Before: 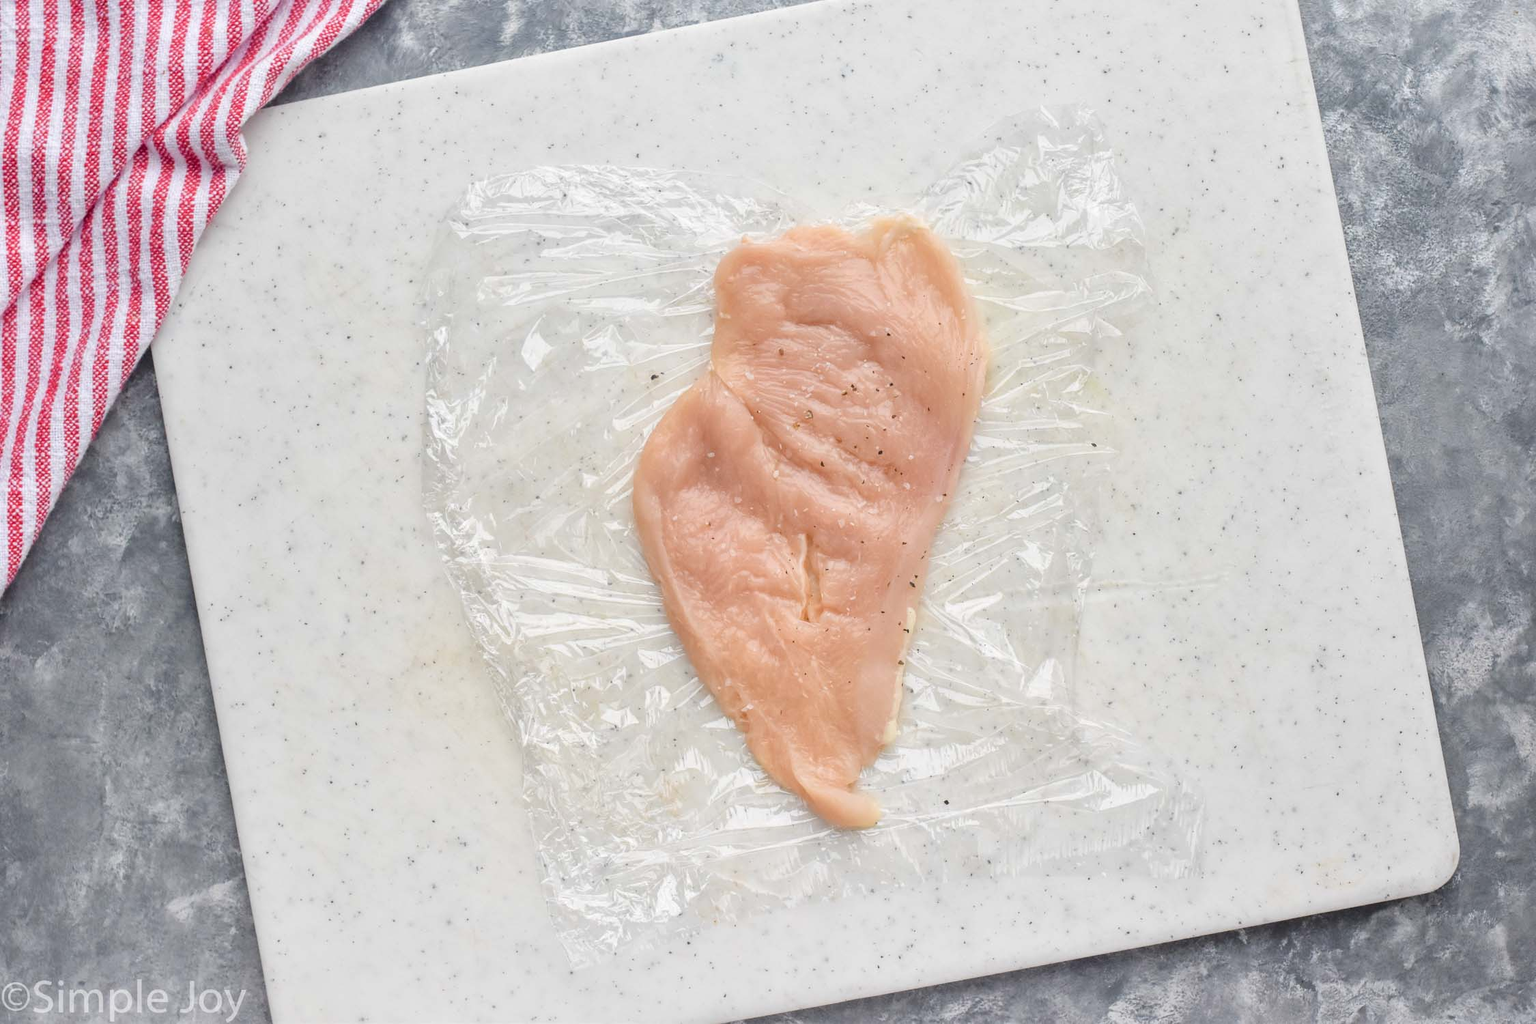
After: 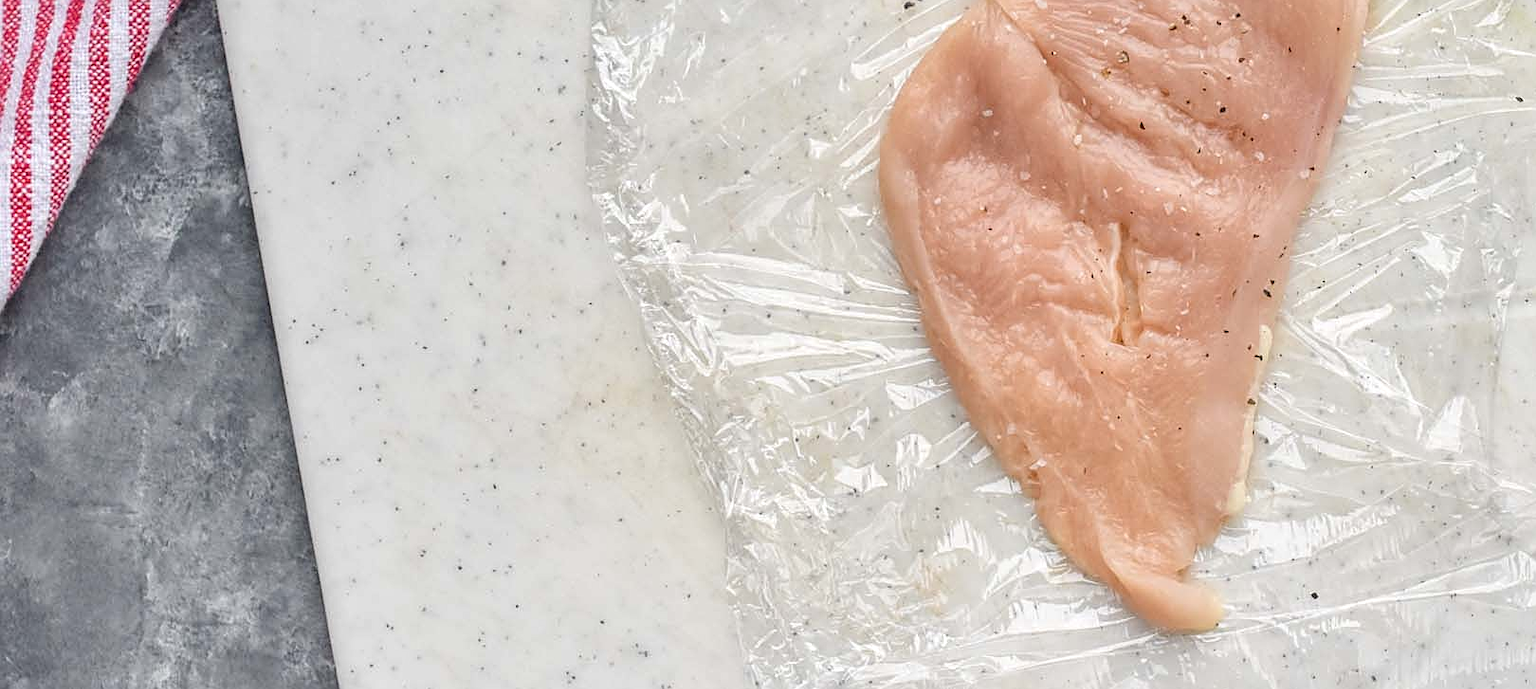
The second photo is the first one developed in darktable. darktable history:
local contrast: on, module defaults
sharpen: on, module defaults
crop: top 36.498%, right 27.964%, bottom 14.995%
